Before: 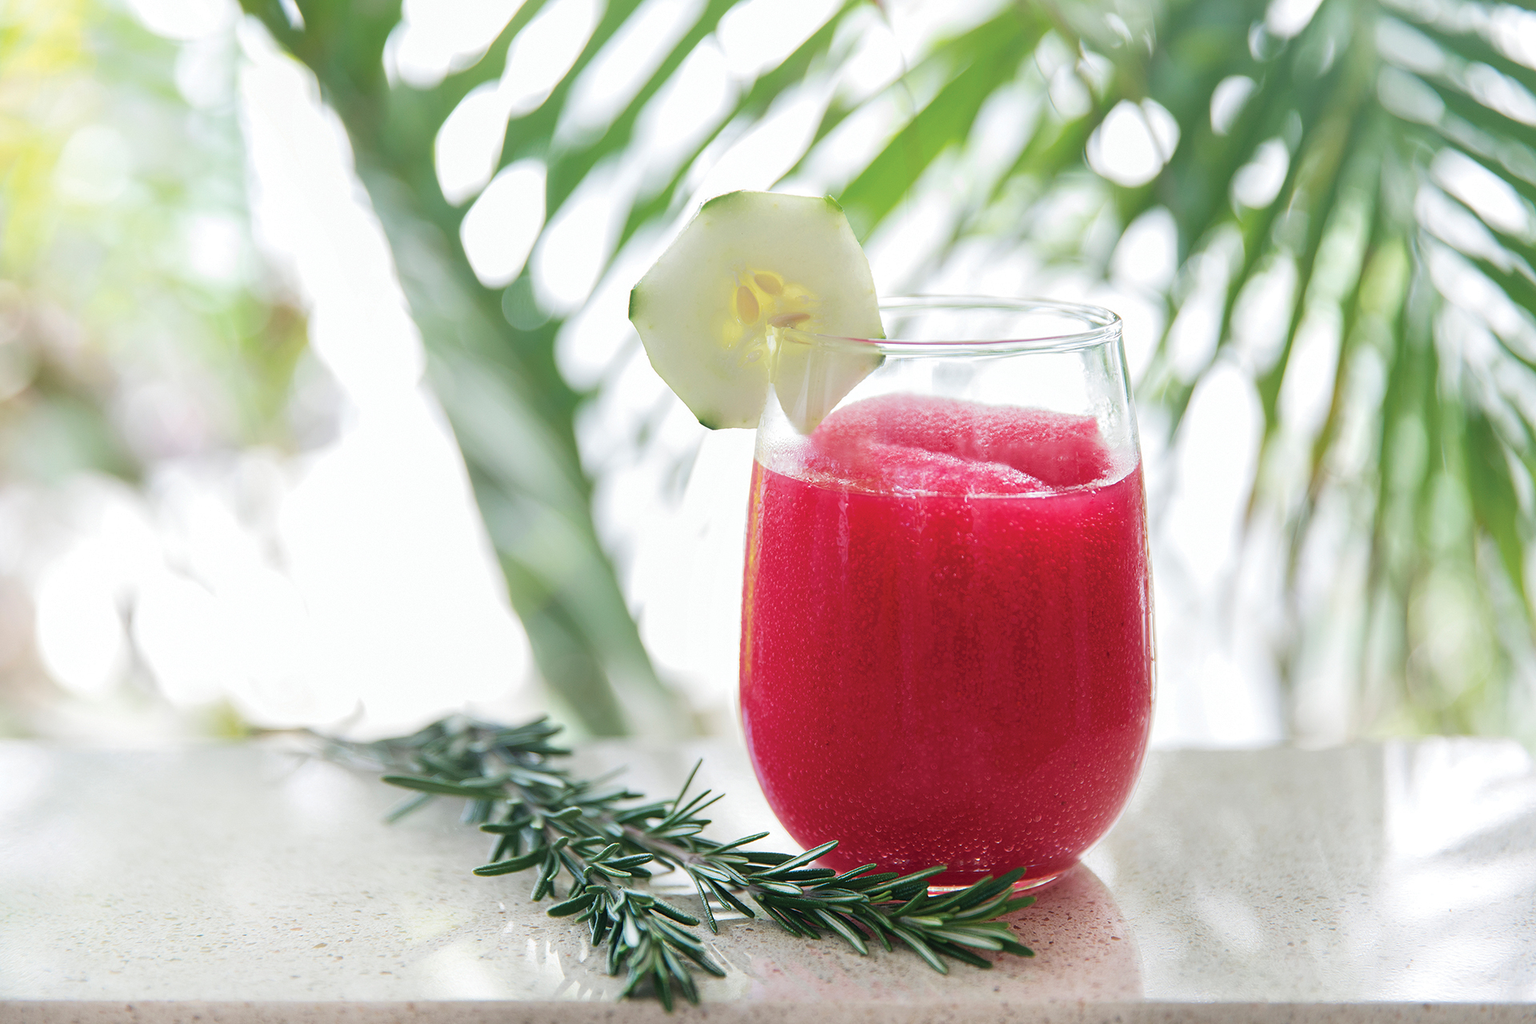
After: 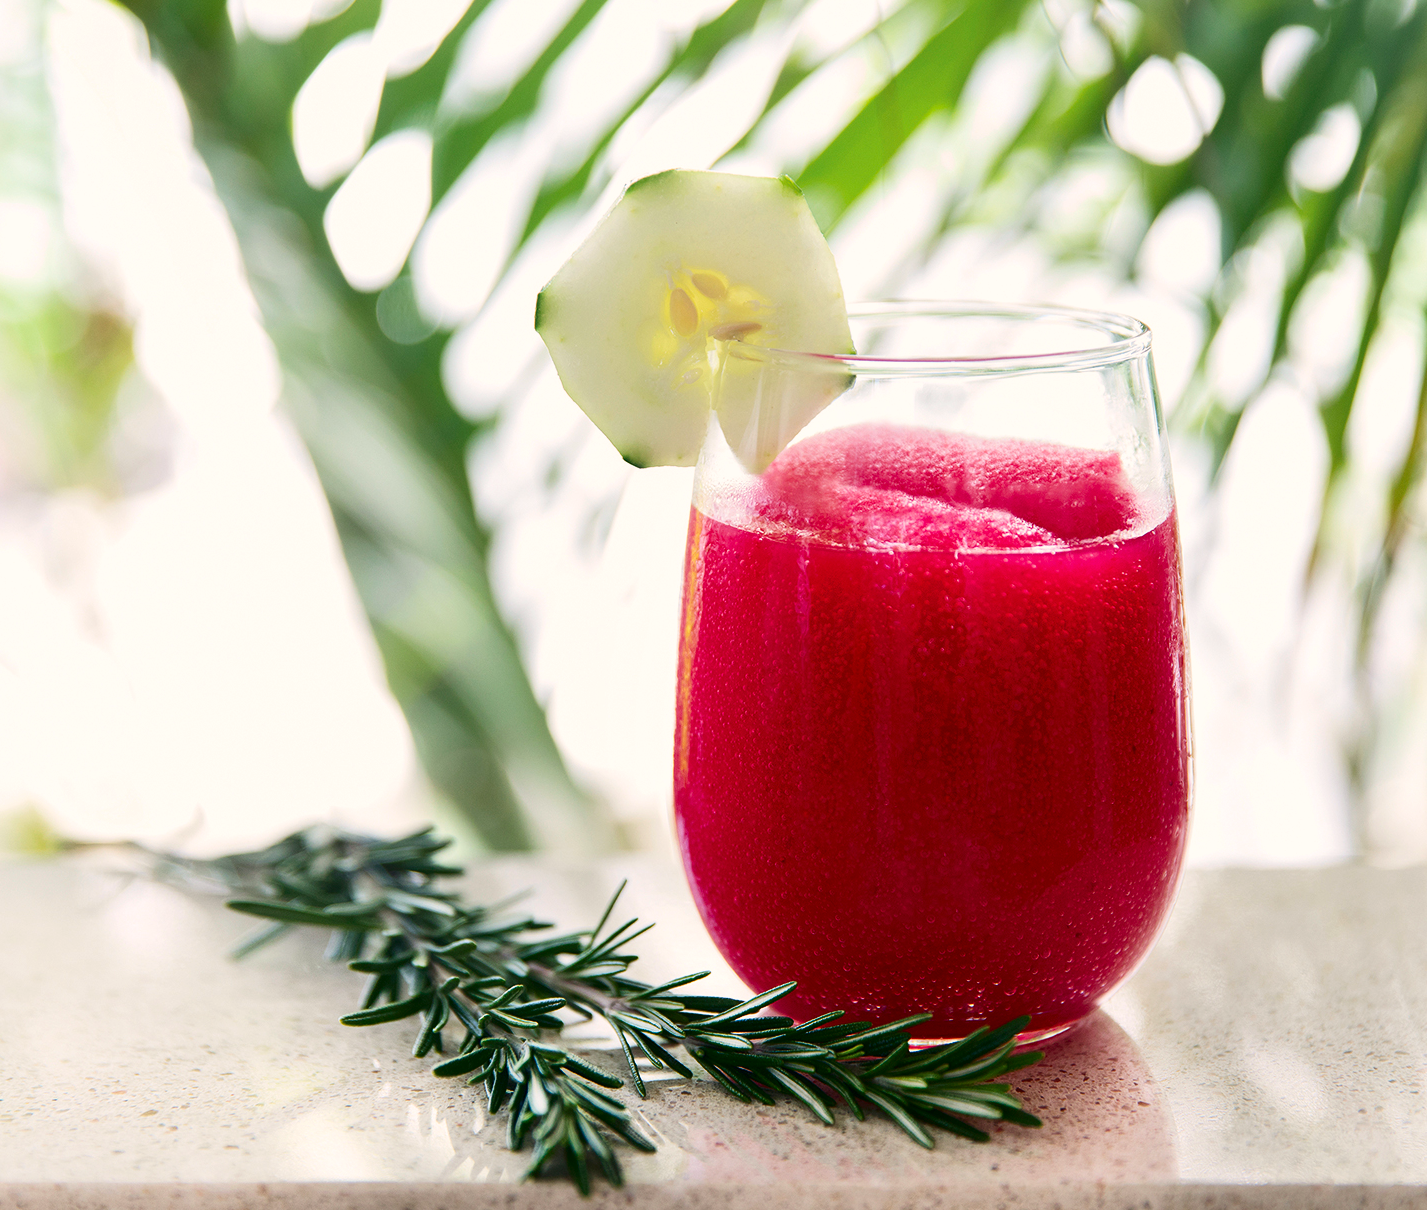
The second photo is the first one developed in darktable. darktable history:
color correction: highlights a* 3.7, highlights b* 5.12
contrast brightness saturation: contrast 0.21, brightness -0.112, saturation 0.211
crop and rotate: left 13.108%, top 5.42%, right 12.53%
